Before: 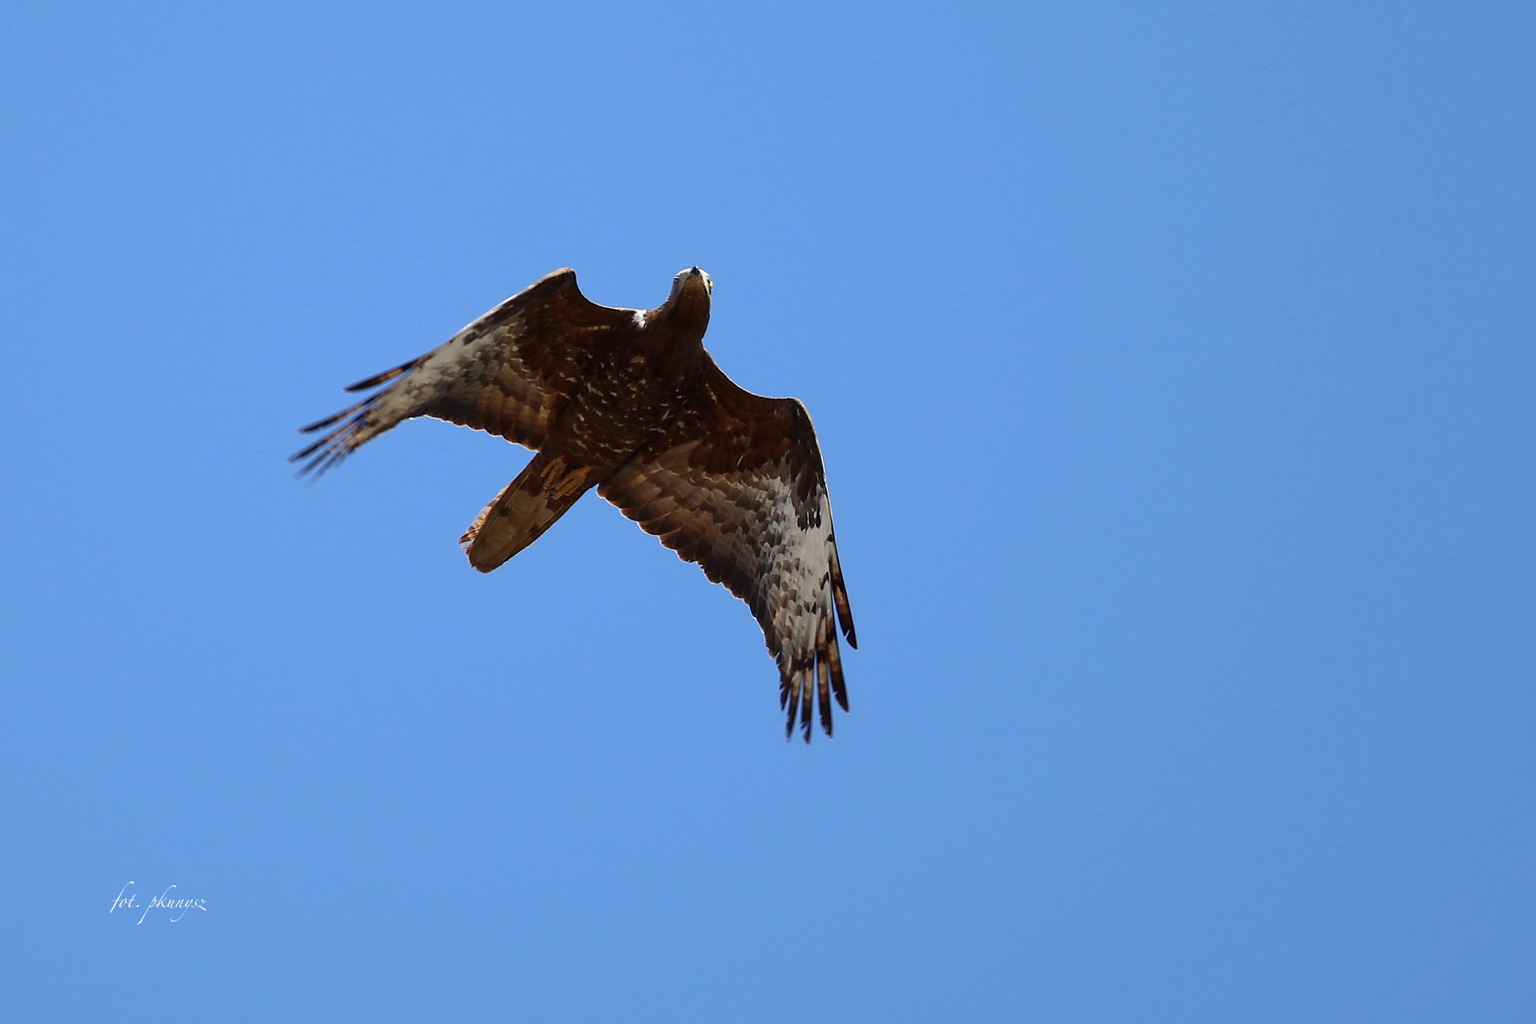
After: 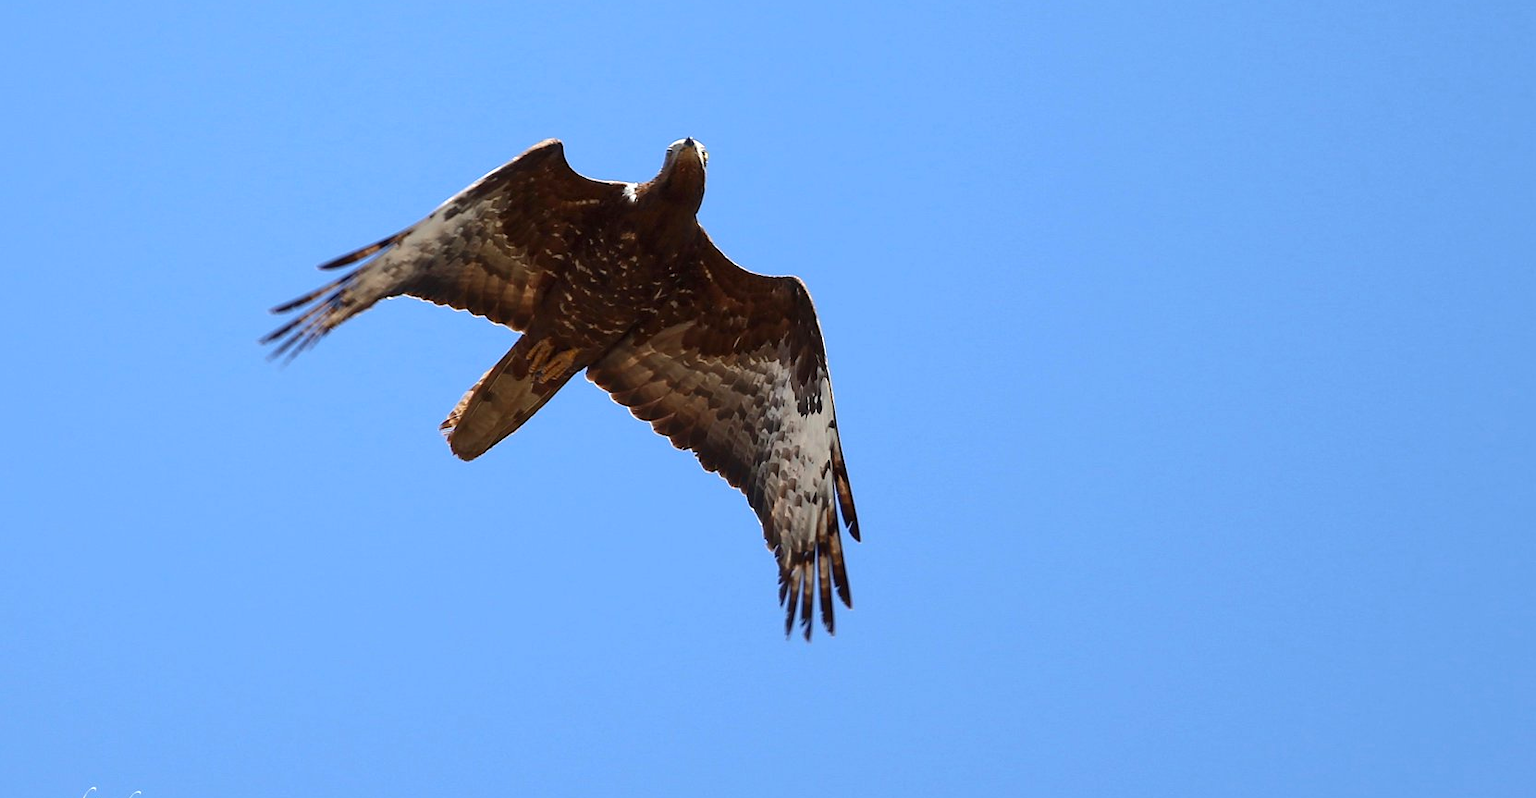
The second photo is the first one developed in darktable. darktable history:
crop and rotate: left 2.831%, top 13.337%, right 2.506%, bottom 12.873%
exposure: black level correction 0, exposure 0.396 EV, compensate highlight preservation false
tone equalizer: edges refinement/feathering 500, mask exposure compensation -1.26 EV, preserve details no
